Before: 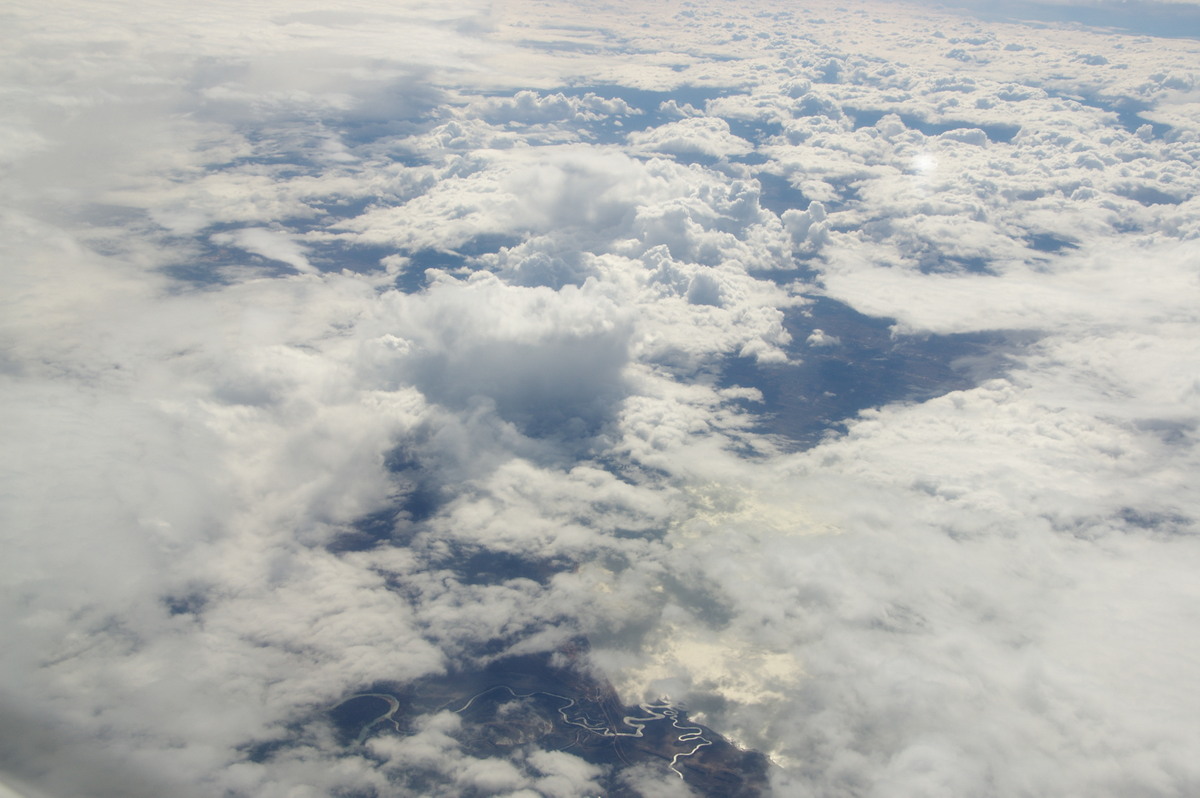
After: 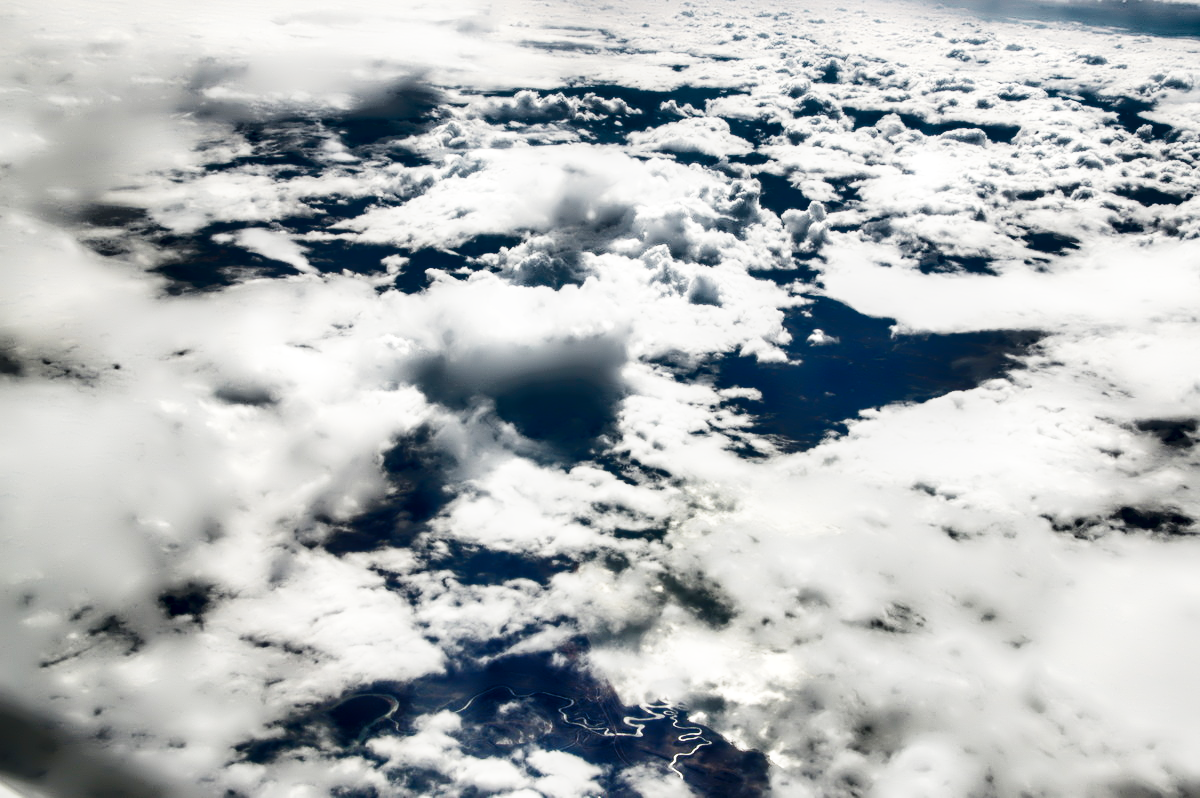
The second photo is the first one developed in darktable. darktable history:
contrast equalizer: y [[0.783, 0.666, 0.575, 0.77, 0.556, 0.501], [0.5 ×6], [0.5 ×6], [0, 0.02, 0.272, 0.399, 0.062, 0], [0 ×6]]
shadows and highlights: shadows 19.13, highlights -83.41, soften with gaussian
local contrast: detail 130%
base curve: curves: ch0 [(0, 0) (0.007, 0.004) (0.027, 0.03) (0.046, 0.07) (0.207, 0.54) (0.442, 0.872) (0.673, 0.972) (1, 1)], preserve colors none
